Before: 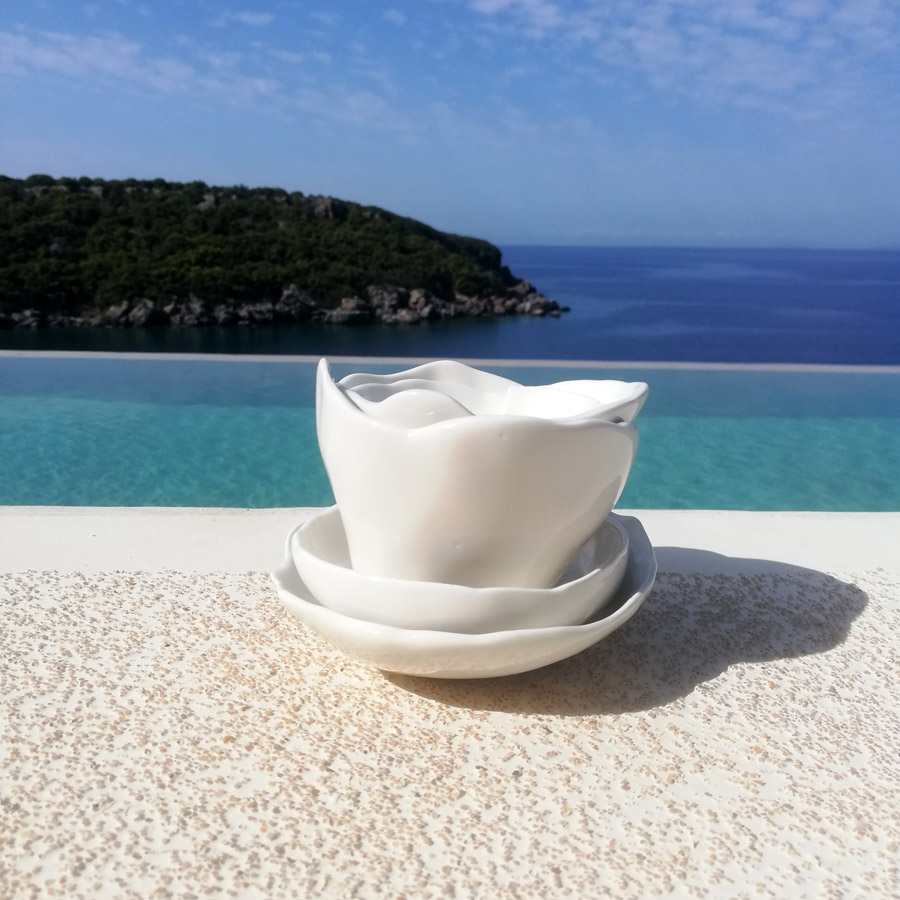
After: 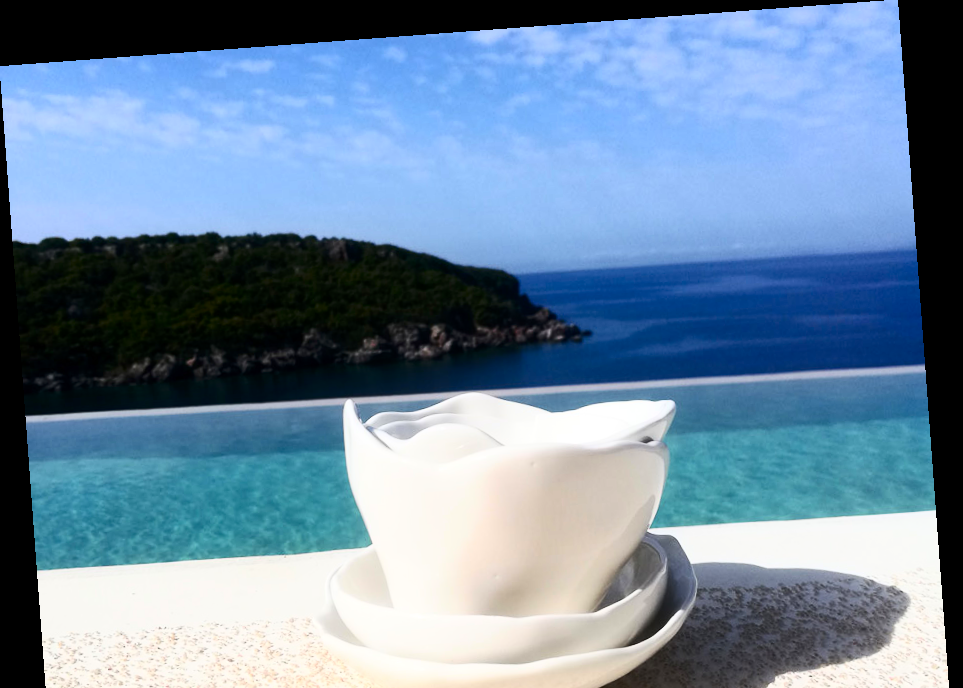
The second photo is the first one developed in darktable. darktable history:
rotate and perspective: rotation -4.25°, automatic cropping off
crop: bottom 28.576%
contrast brightness saturation: contrast 0.4, brightness 0.1, saturation 0.21
